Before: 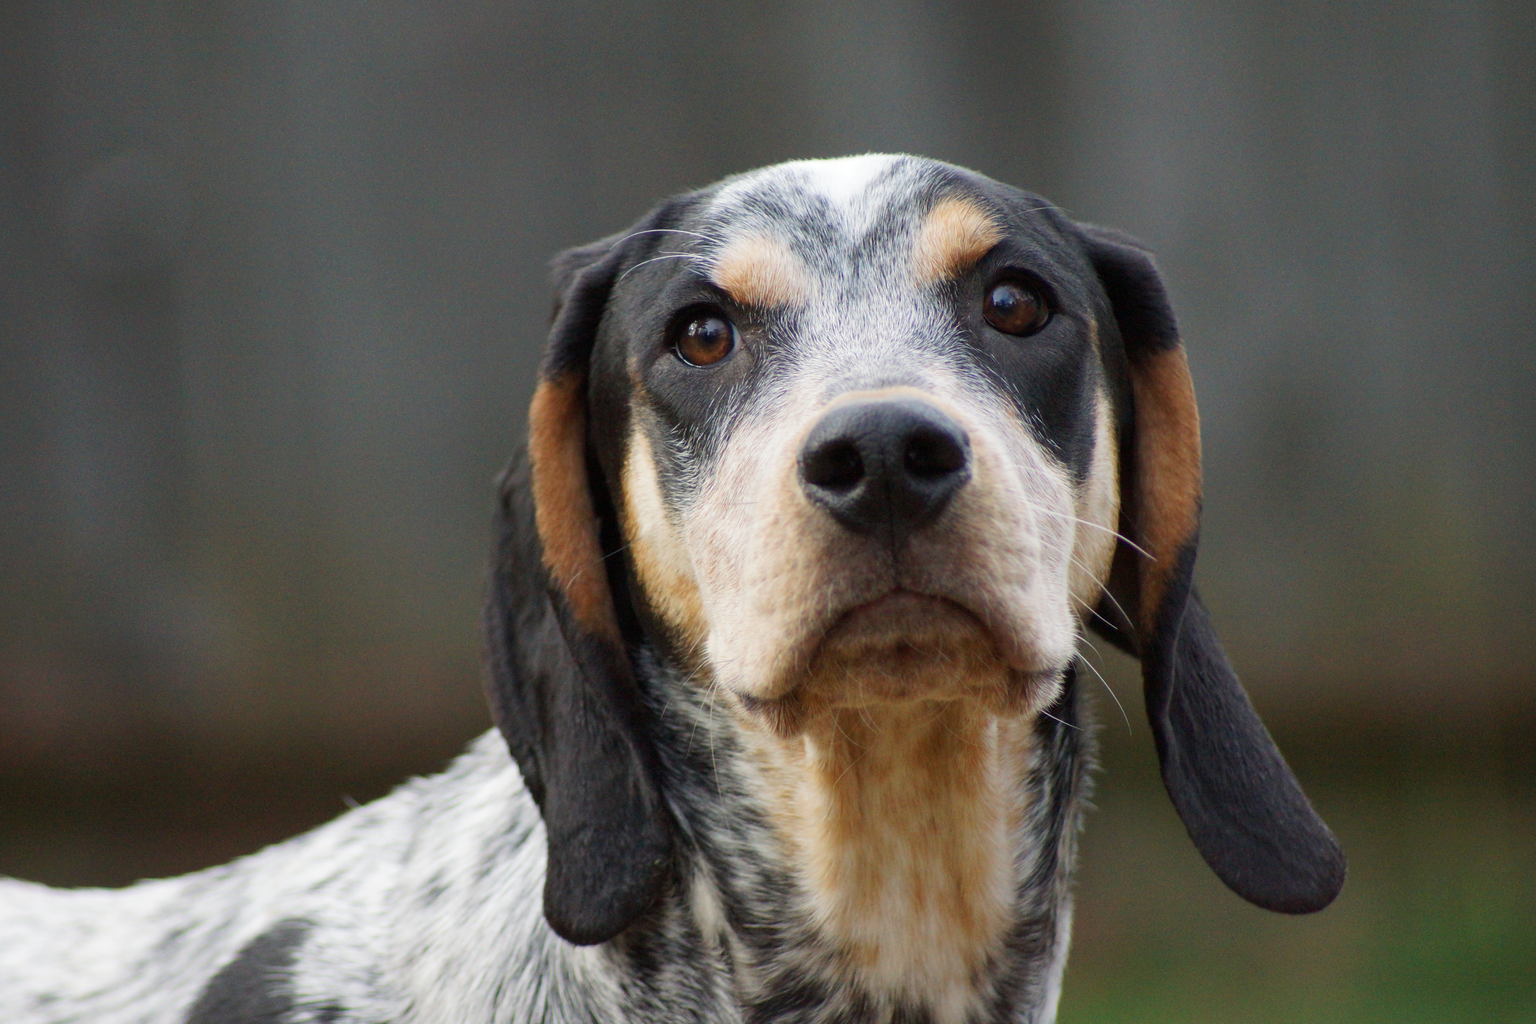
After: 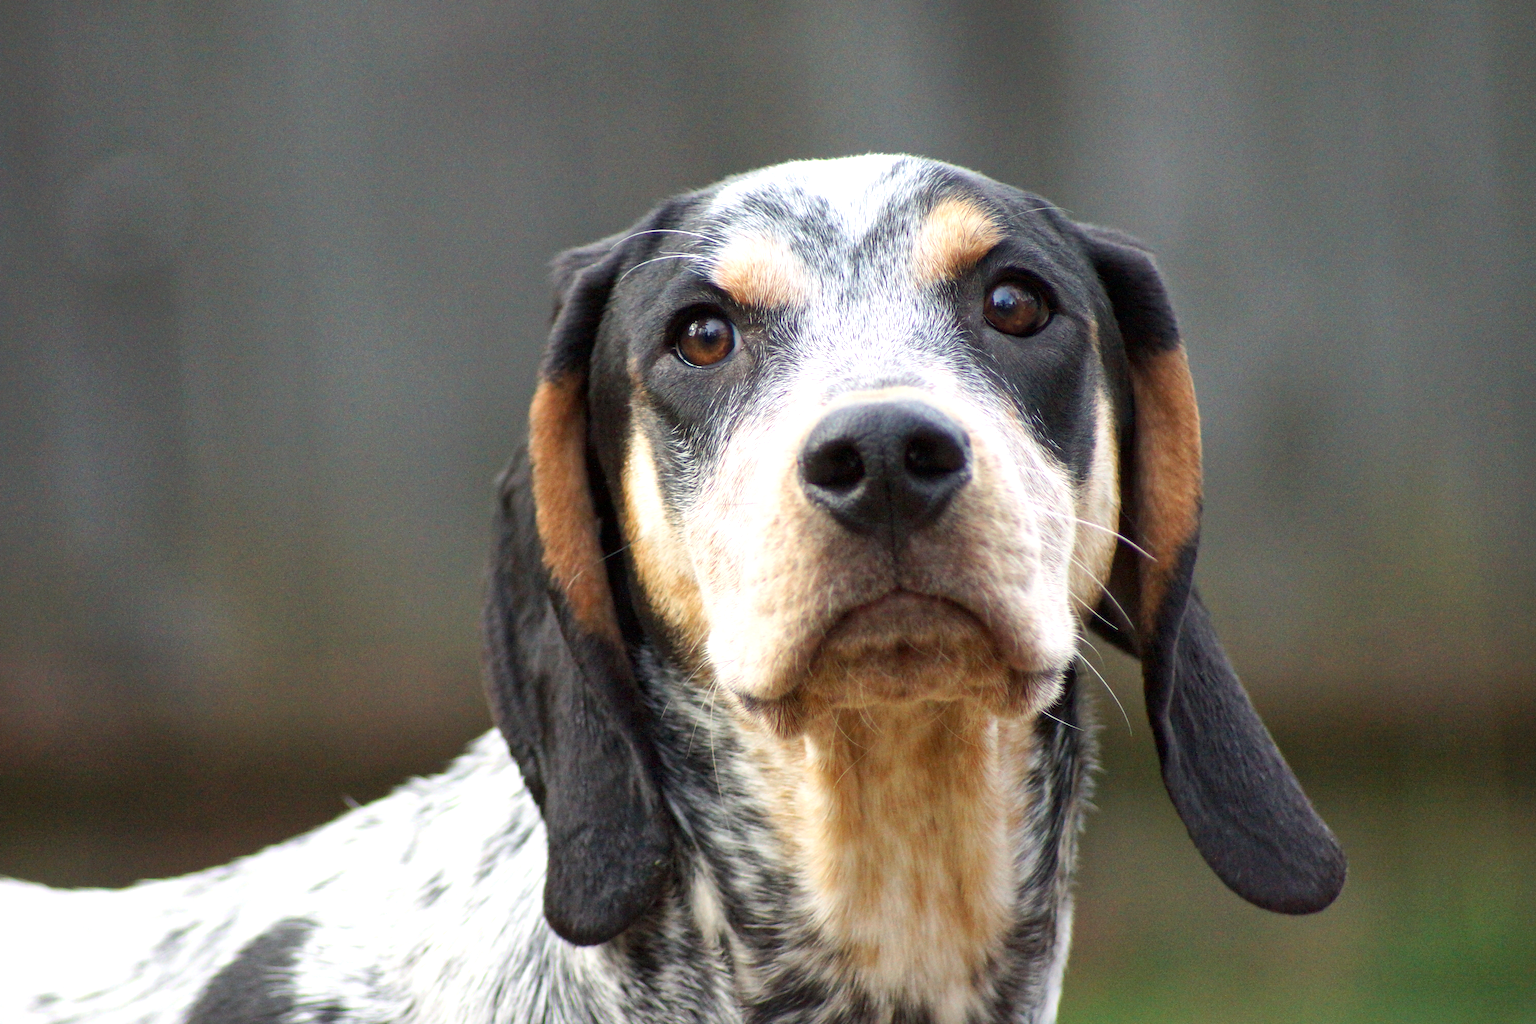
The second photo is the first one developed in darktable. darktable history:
local contrast: mode bilateral grid, contrast 20, coarseness 50, detail 120%, midtone range 0.2
exposure: exposure 0.636 EV, compensate highlight preservation false
